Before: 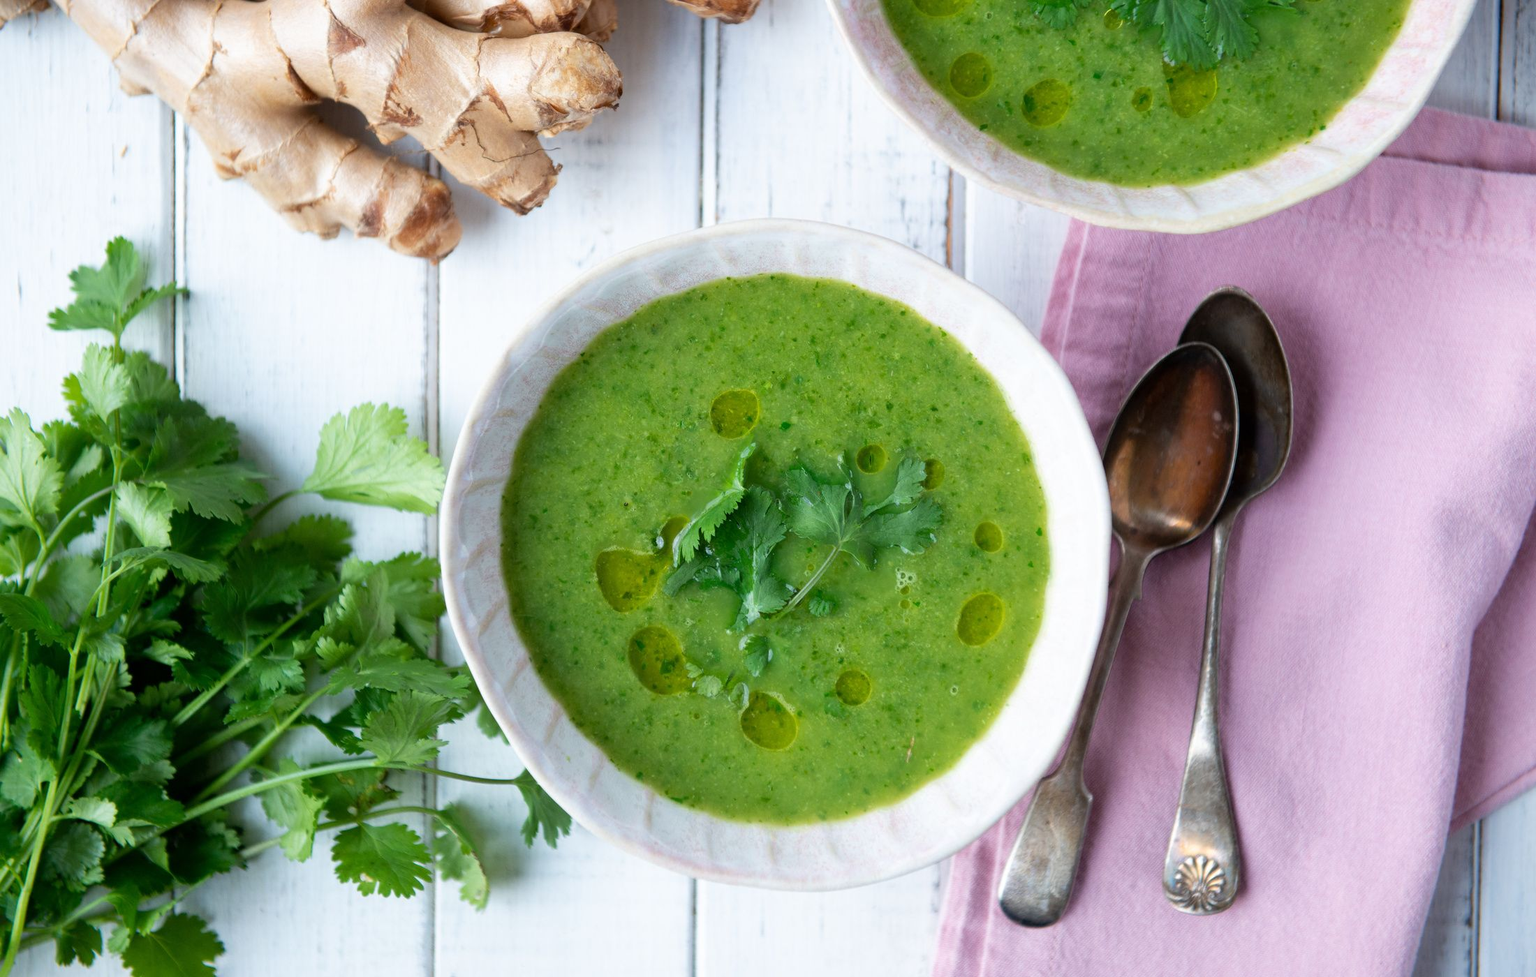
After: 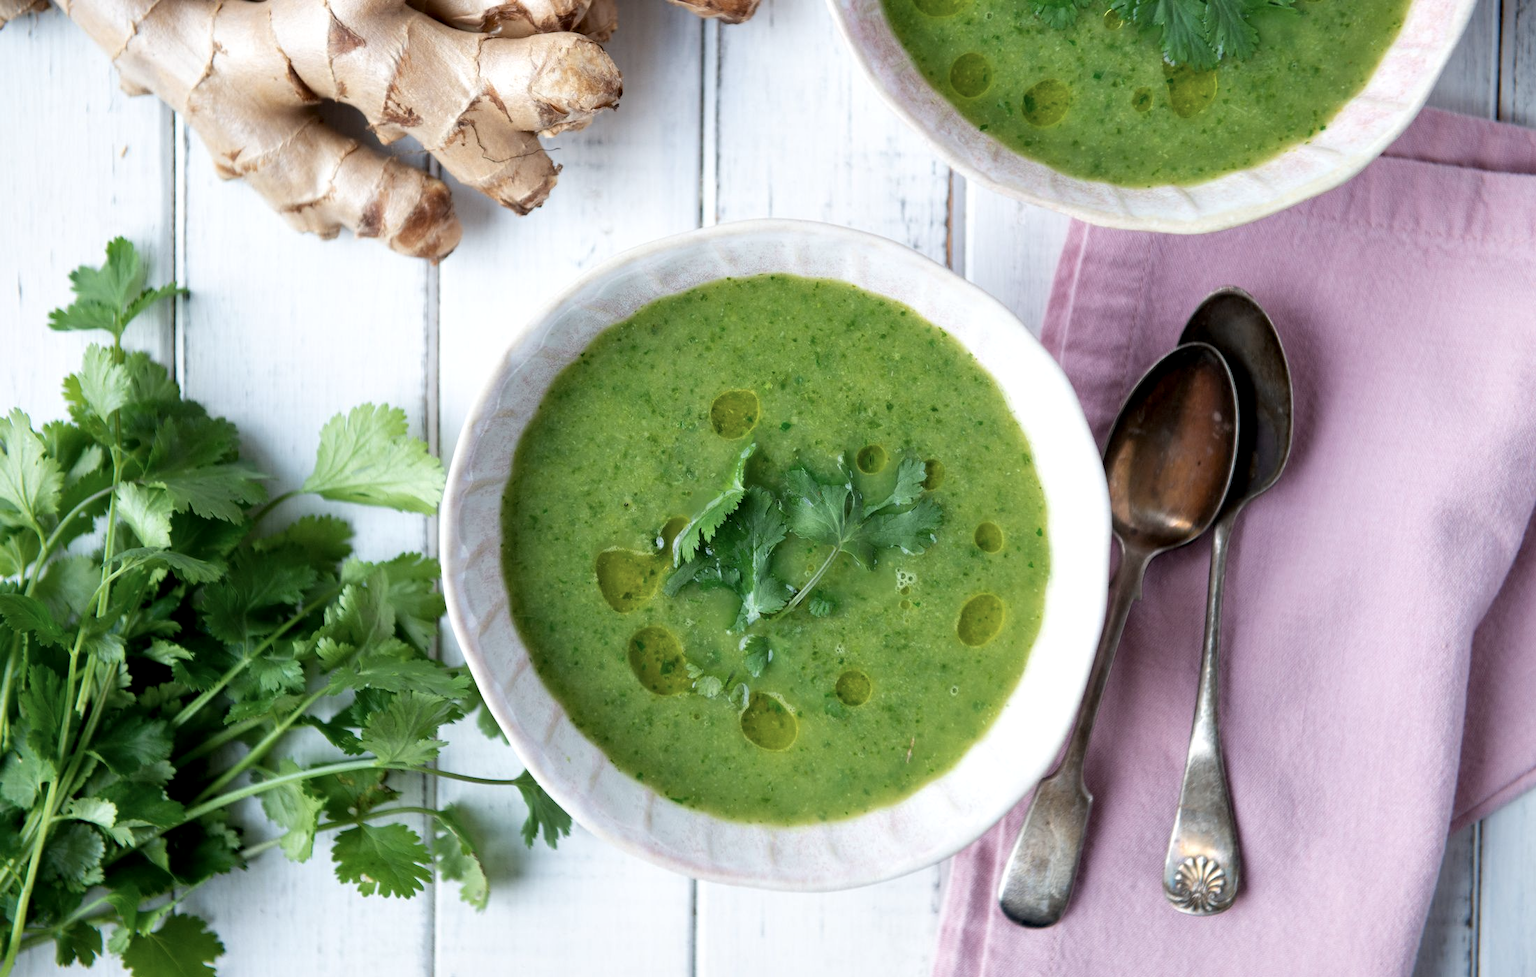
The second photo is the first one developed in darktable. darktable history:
color correction: saturation 0.8
contrast equalizer: octaves 7, y [[0.6 ×6], [0.55 ×6], [0 ×6], [0 ×6], [0 ×6]], mix 0.3
